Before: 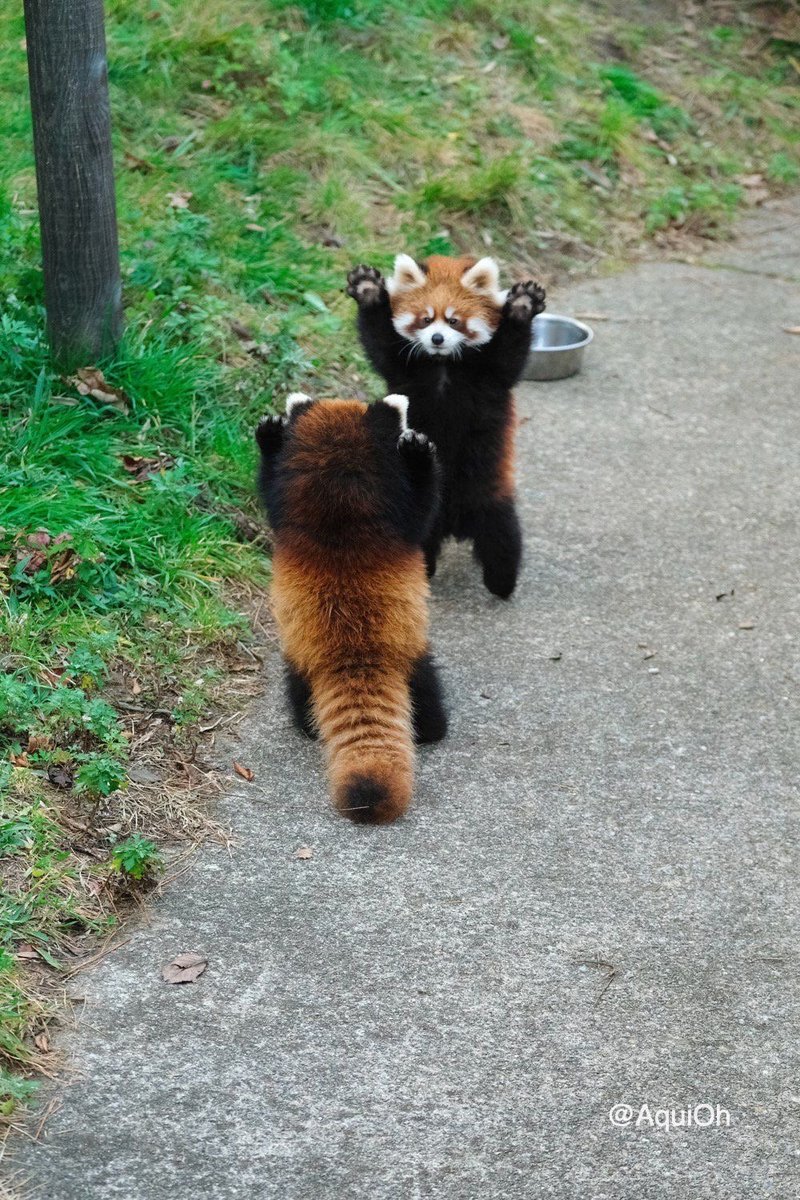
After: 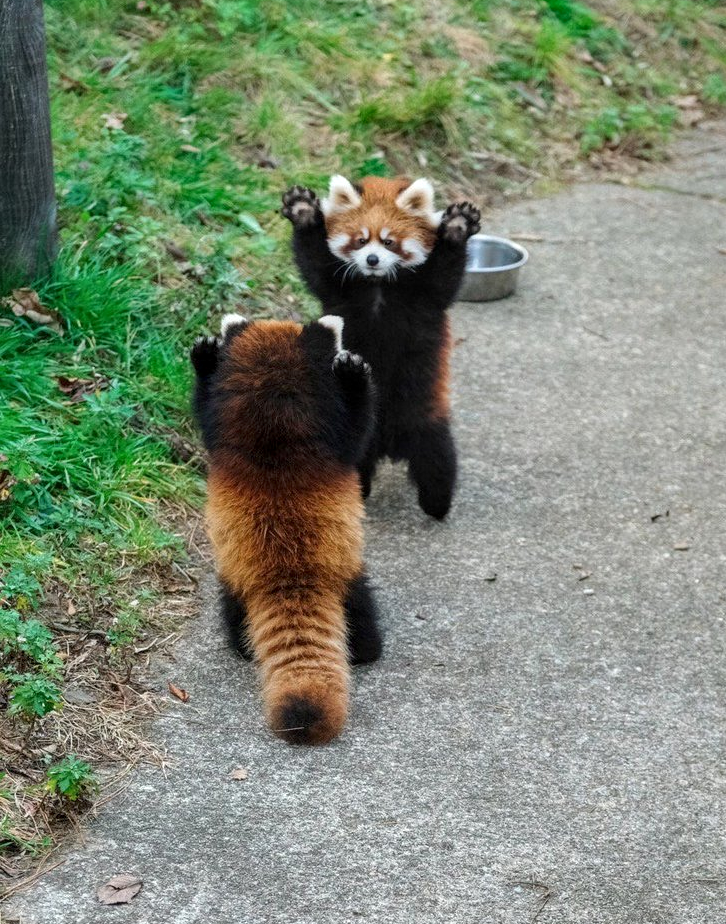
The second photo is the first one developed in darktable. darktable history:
local contrast: on, module defaults
crop: left 8.155%, top 6.611%, bottom 15.385%
